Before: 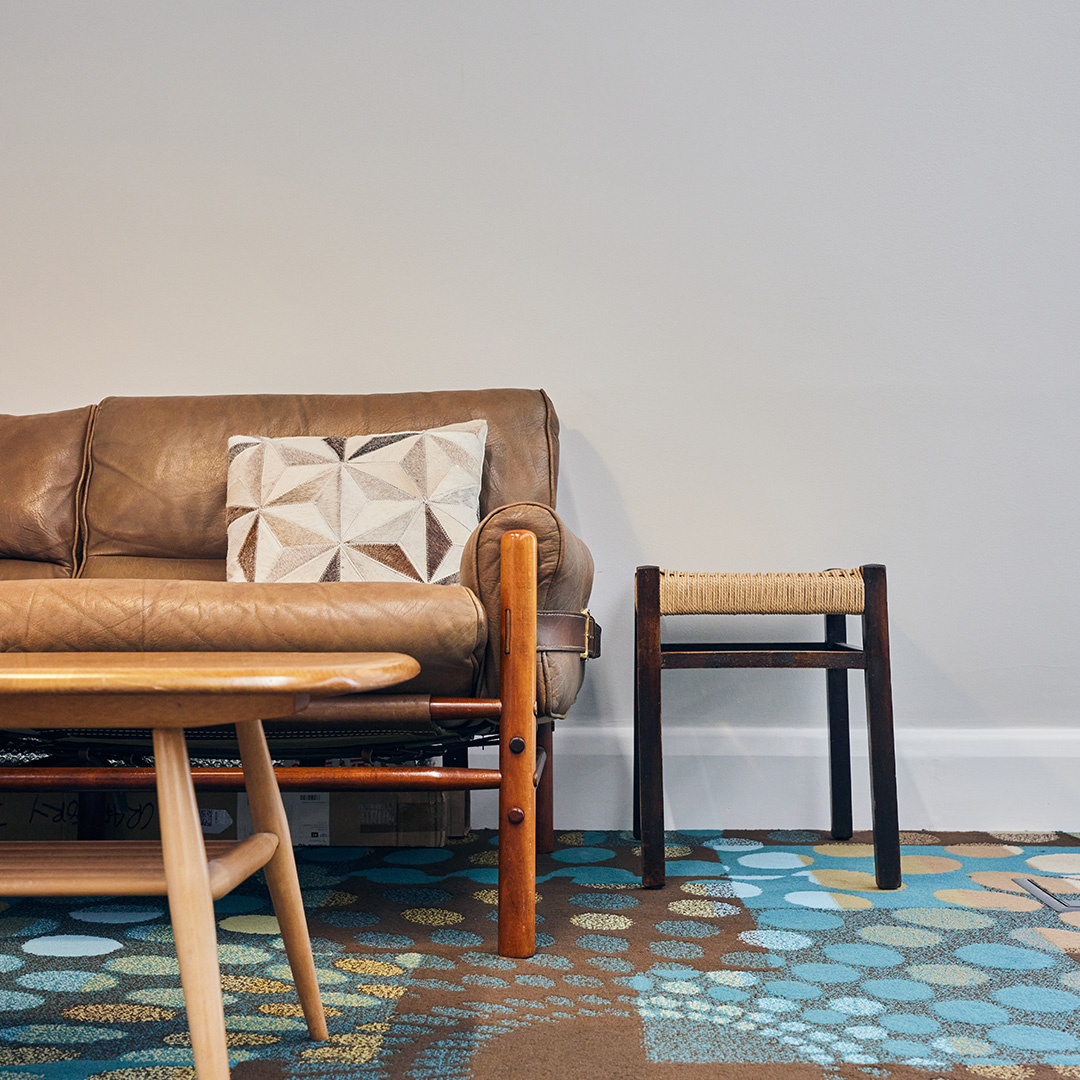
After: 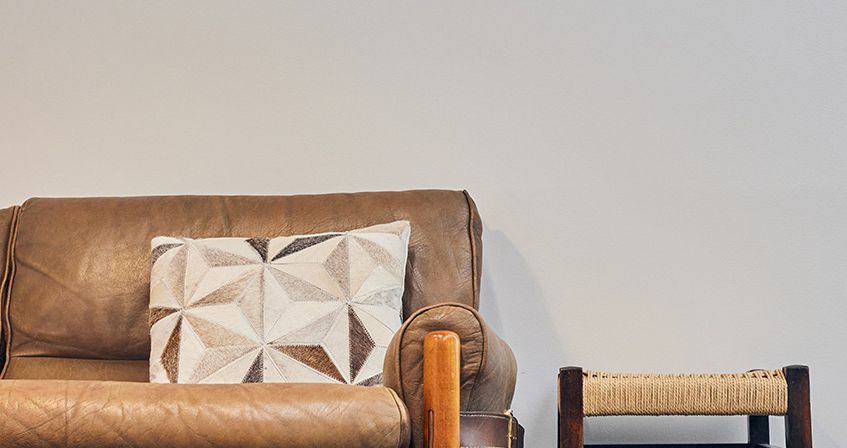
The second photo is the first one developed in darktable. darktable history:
crop: left 7.192%, top 18.441%, right 14.327%, bottom 40.021%
